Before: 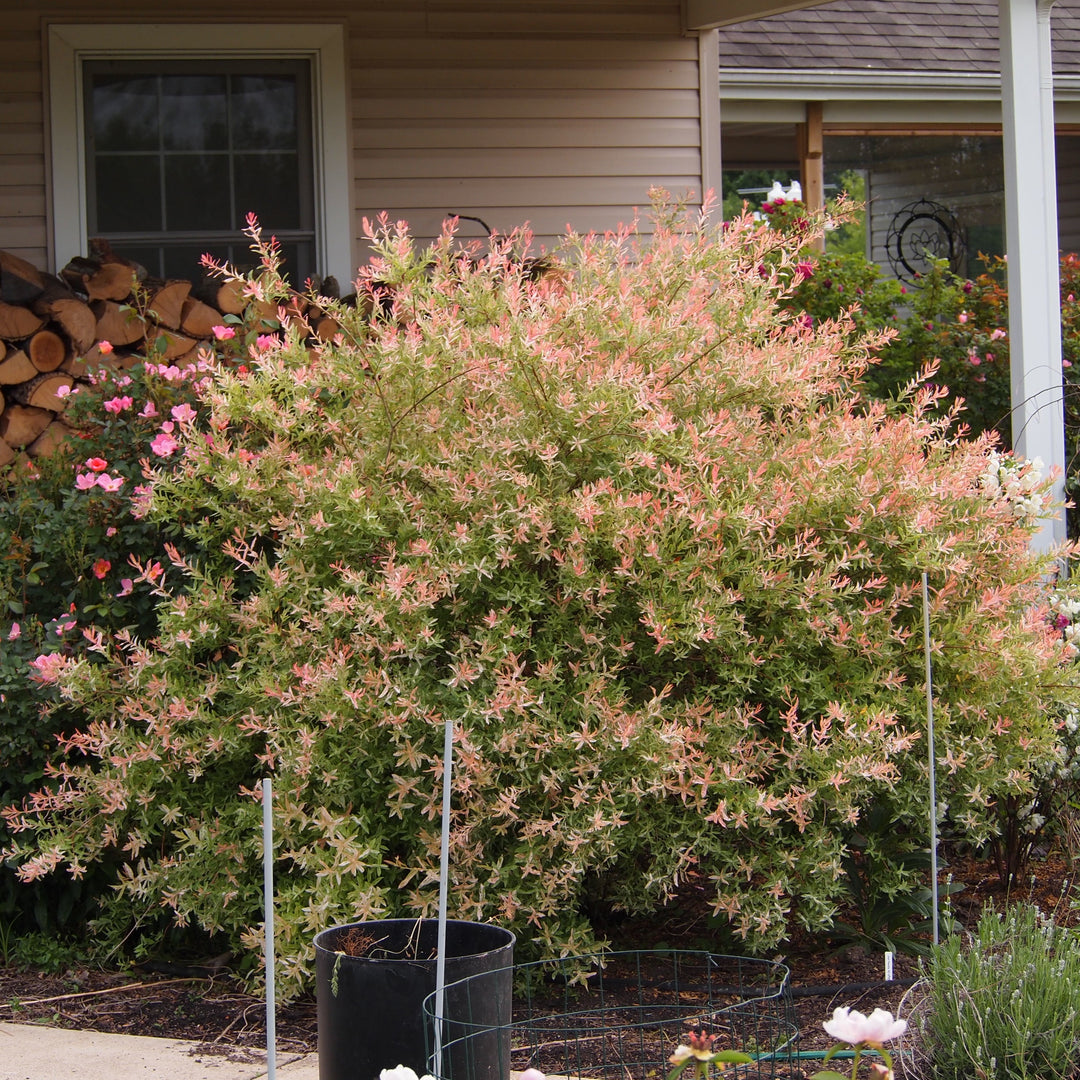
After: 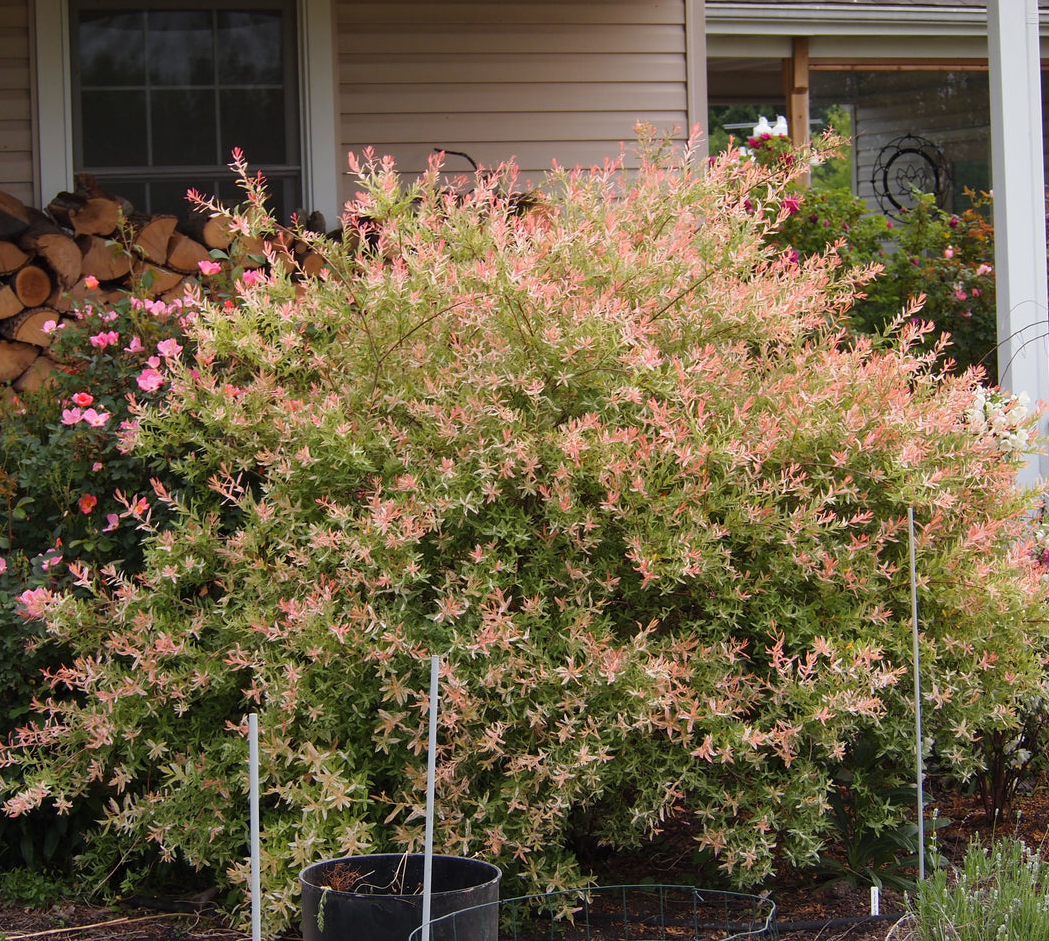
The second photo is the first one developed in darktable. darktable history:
crop: left 1.382%, top 6.108%, right 1.429%, bottom 6.674%
